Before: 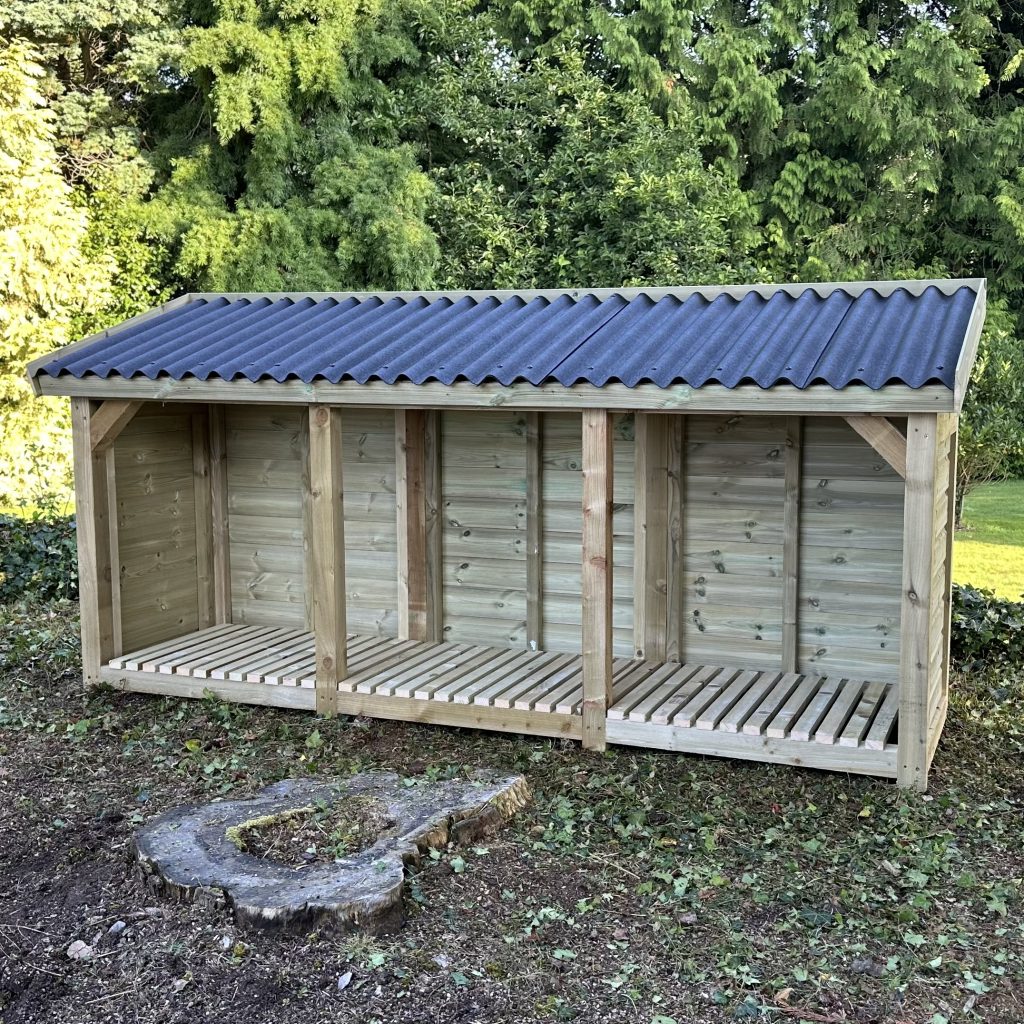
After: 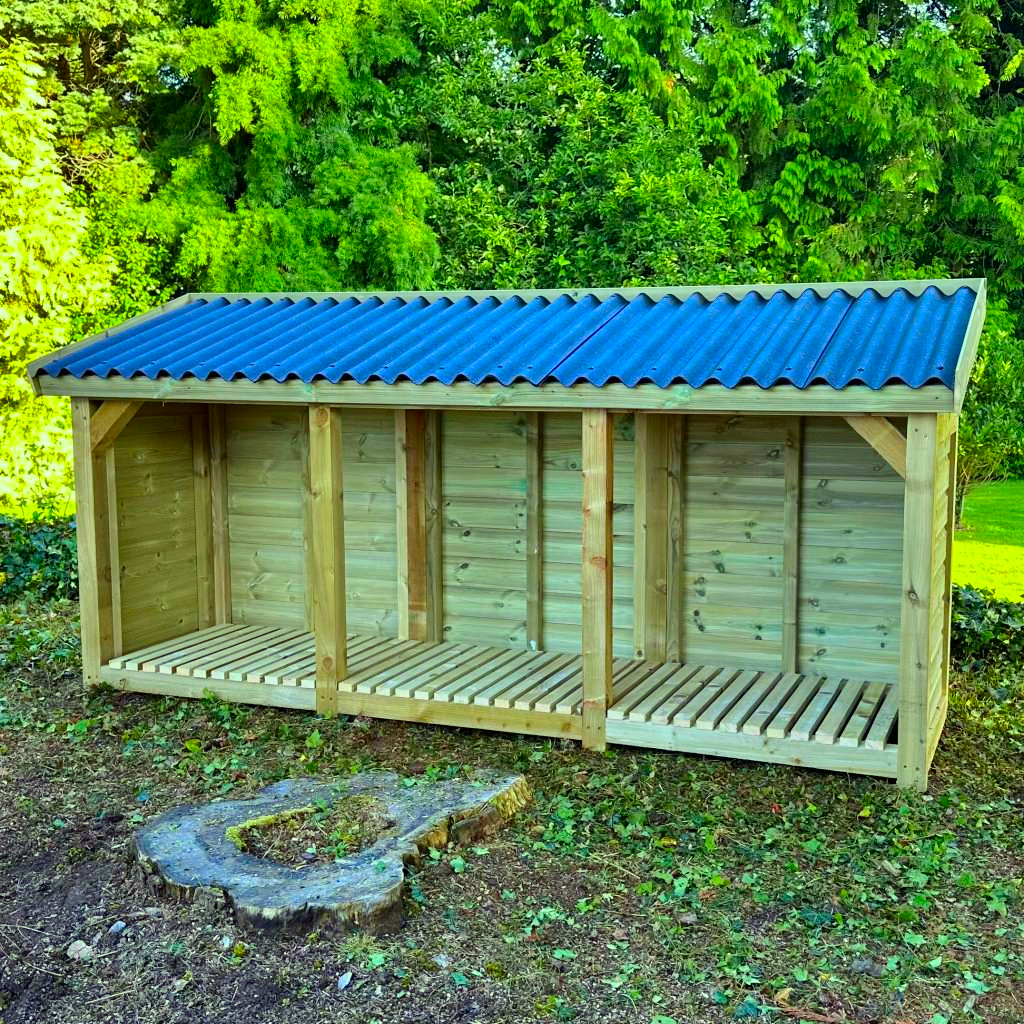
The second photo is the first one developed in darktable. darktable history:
shadows and highlights: radius 108.71, shadows 23.72, highlights -59.2, shadows color adjustment 99.13%, highlights color adjustment 0.783%, low approximation 0.01, soften with gaussian
color balance rgb: linear chroma grading › global chroma 8.824%, perceptual saturation grading › global saturation 0.247%, perceptual brilliance grading › mid-tones 9.831%, perceptual brilliance grading › shadows 14.74%, global vibrance 20%
color correction: highlights a* -10.97, highlights b* 9.89, saturation 1.71
